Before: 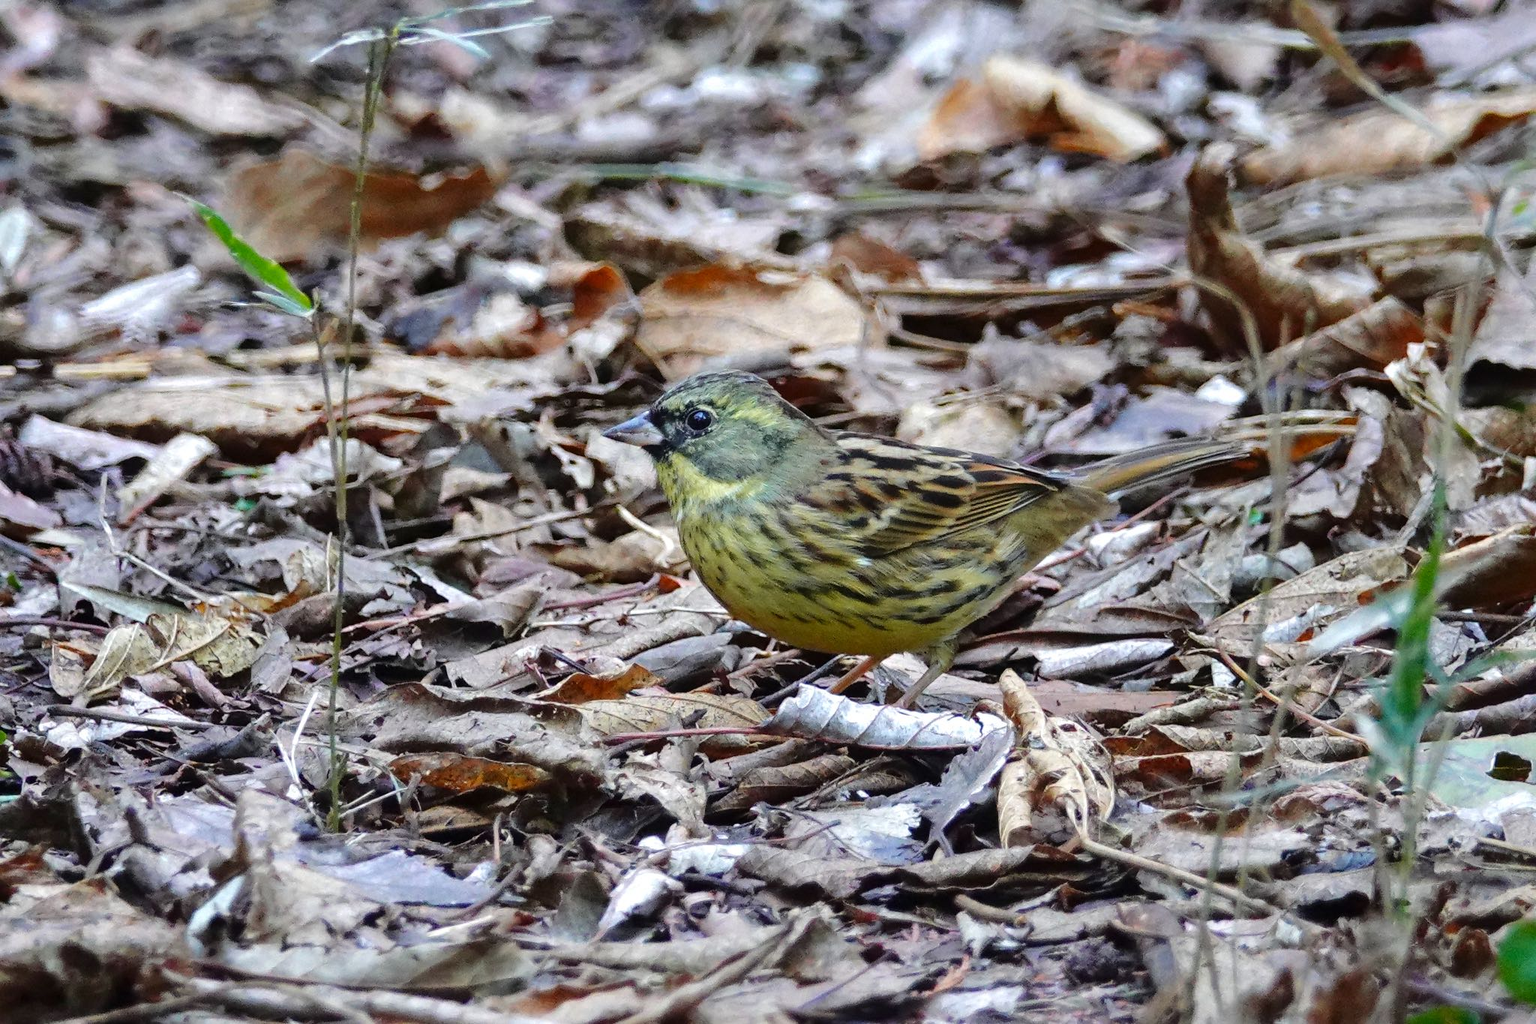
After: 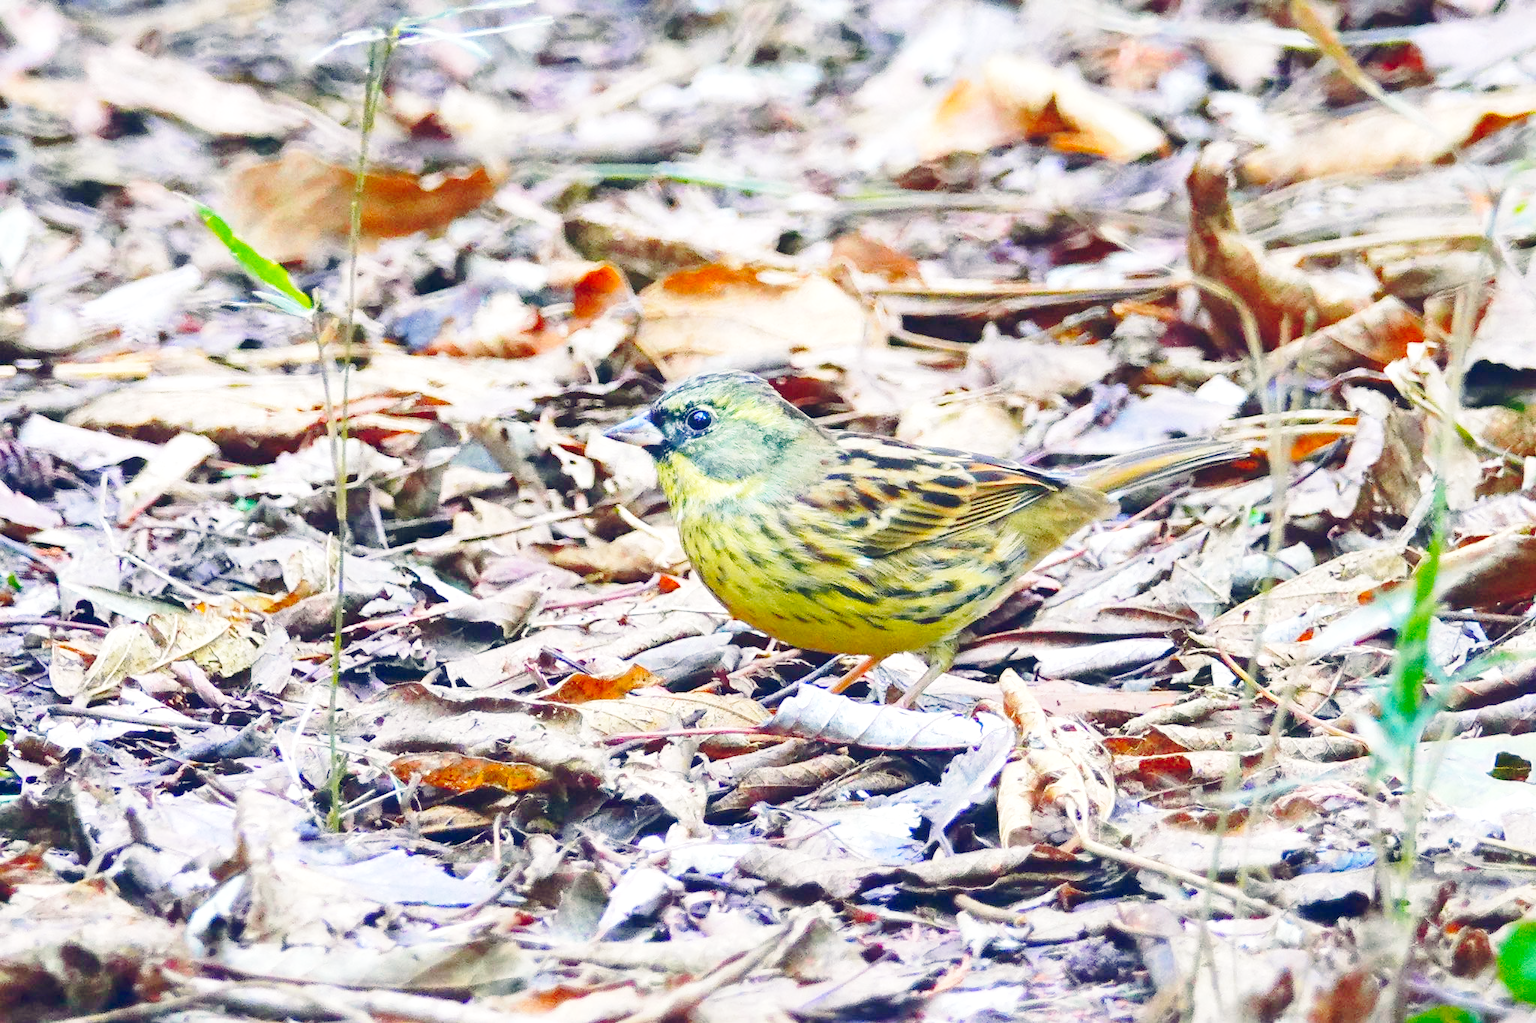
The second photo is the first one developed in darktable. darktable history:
base curve: curves: ch0 [(0, 0) (0.028, 0.03) (0.121, 0.232) (0.46, 0.748) (0.859, 0.968) (1, 1)], preserve colors none
color balance rgb: shadows lift › chroma 2.791%, shadows lift › hue 188.21°, power › chroma 0.32%, power › hue 23.12°, highlights gain › chroma 2.192%, highlights gain › hue 75.17°, global offset › chroma 0.051%, global offset › hue 253.29°, linear chroma grading › global chroma 9.847%, perceptual saturation grading › global saturation 0.509%, perceptual brilliance grading › global brilliance 30.076%, contrast -29.911%
